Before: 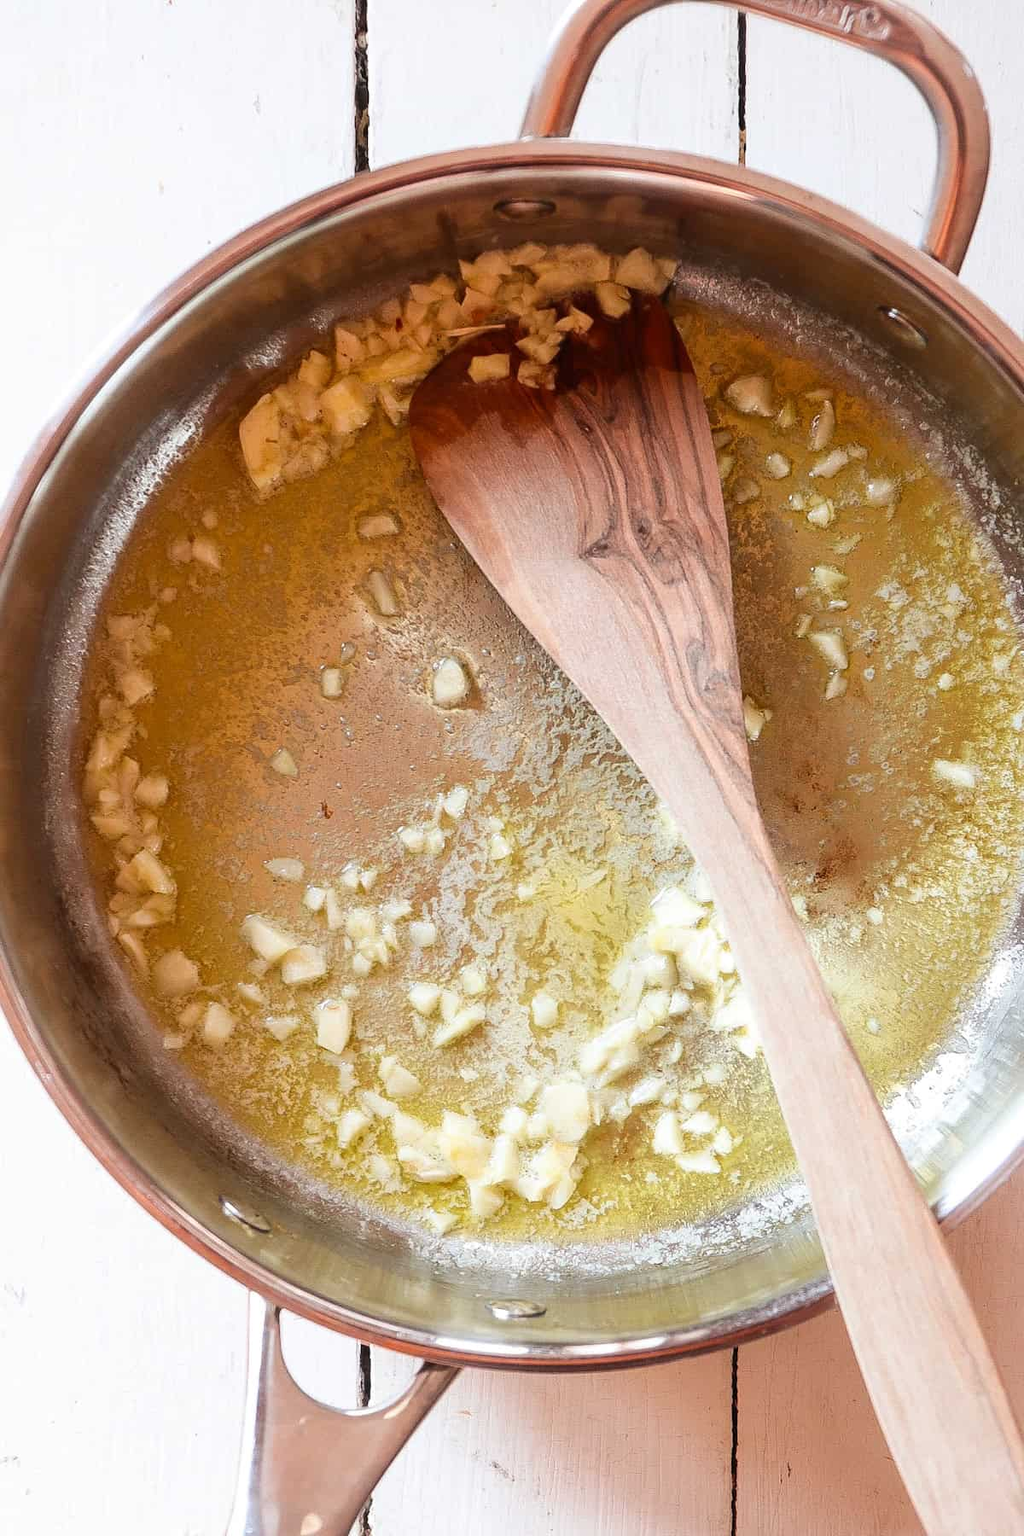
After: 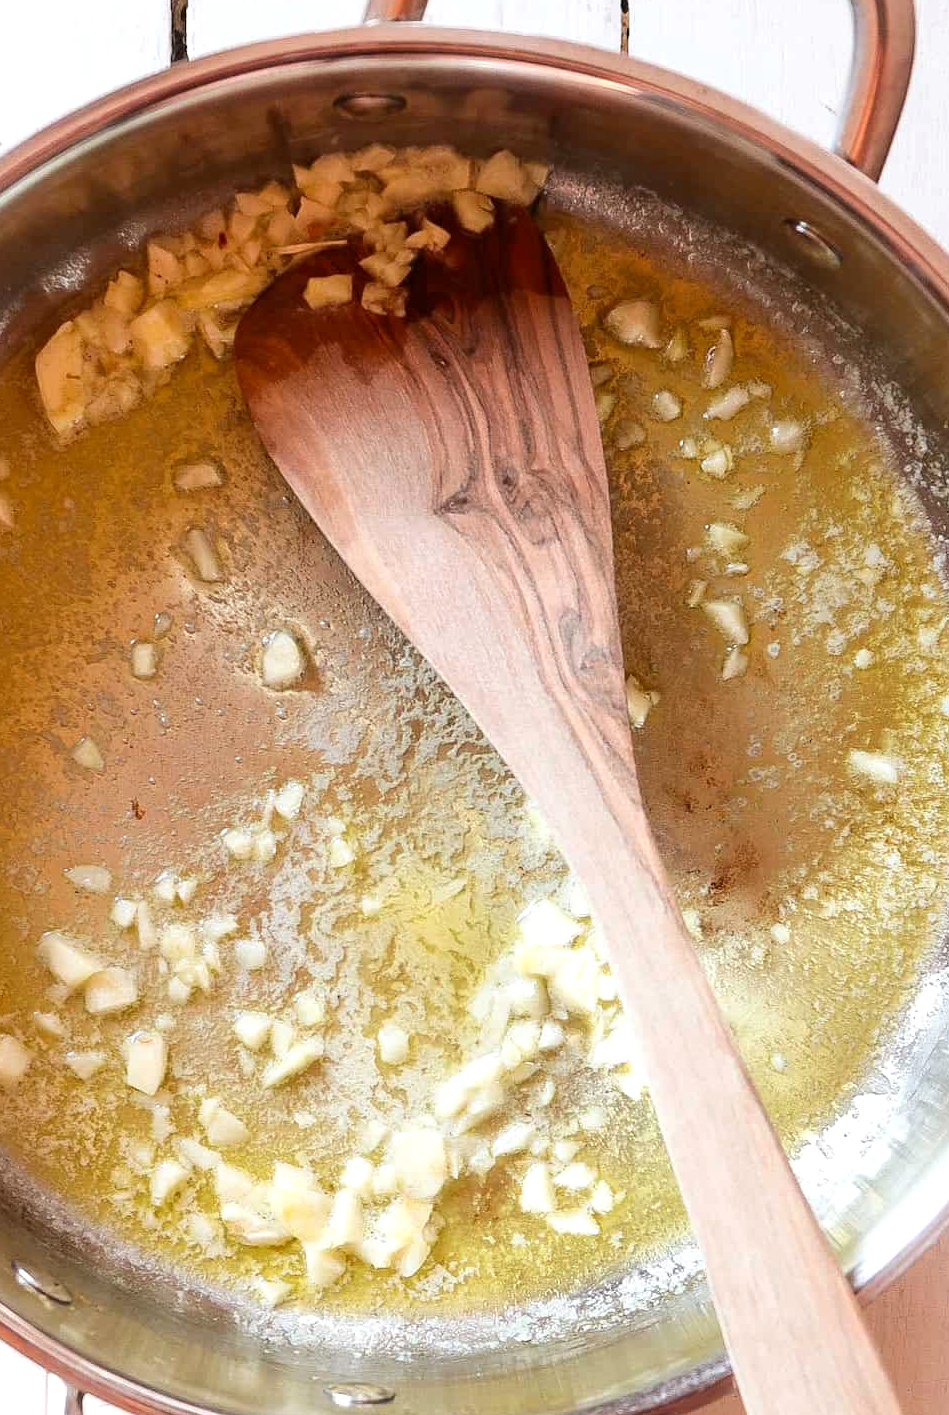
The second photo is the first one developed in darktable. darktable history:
exposure: black level correction 0.001, exposure 0.144 EV, compensate exposure bias true, compensate highlight preservation false
crop and rotate: left 20.428%, top 7.79%, right 0.41%, bottom 13.592%
